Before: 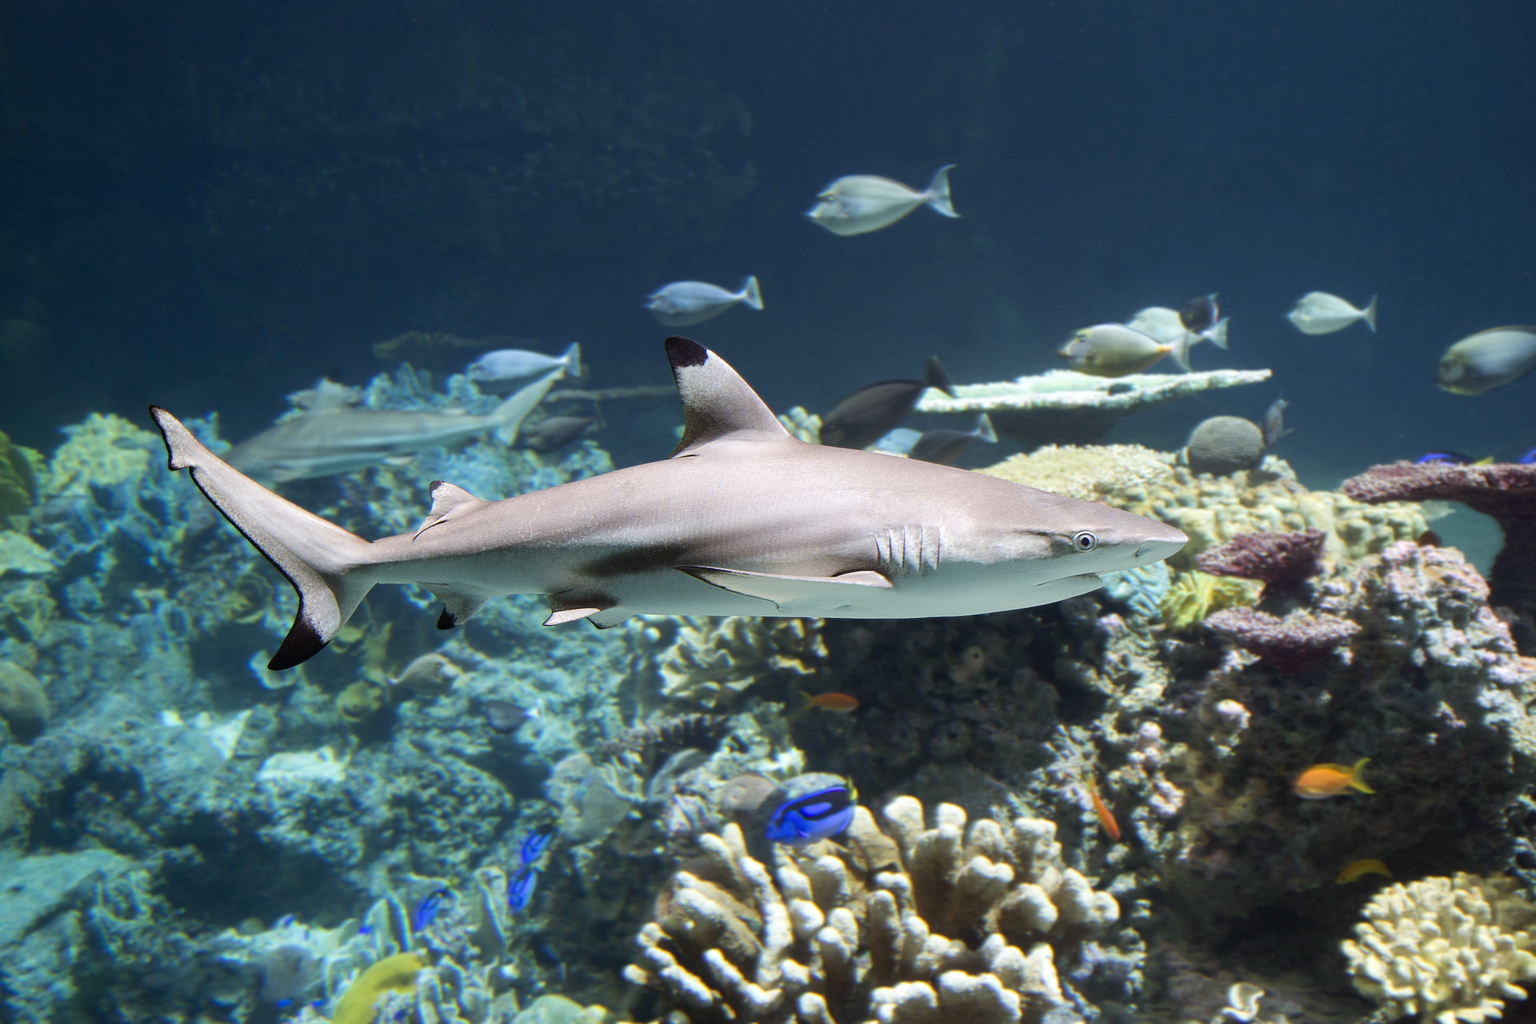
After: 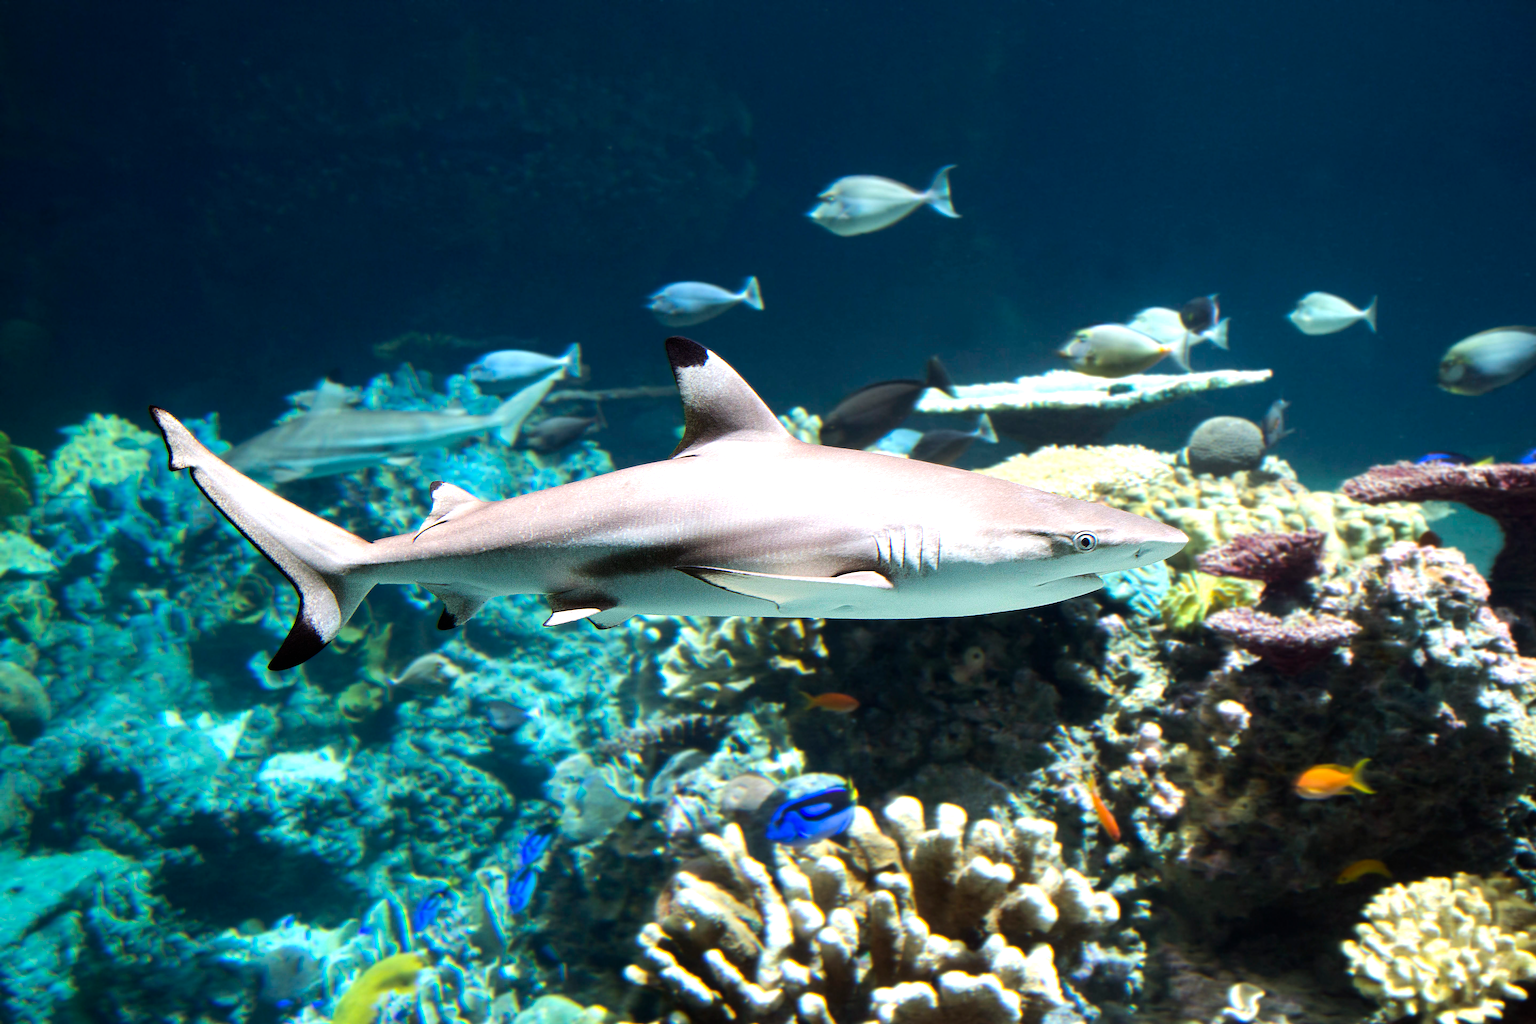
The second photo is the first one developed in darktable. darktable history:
color balance: contrast 8.5%, output saturation 105%
tone equalizer: -8 EV -0.417 EV, -7 EV -0.389 EV, -6 EV -0.333 EV, -5 EV -0.222 EV, -3 EV 0.222 EV, -2 EV 0.333 EV, -1 EV 0.389 EV, +0 EV 0.417 EV, edges refinement/feathering 500, mask exposure compensation -1.25 EV, preserve details no
